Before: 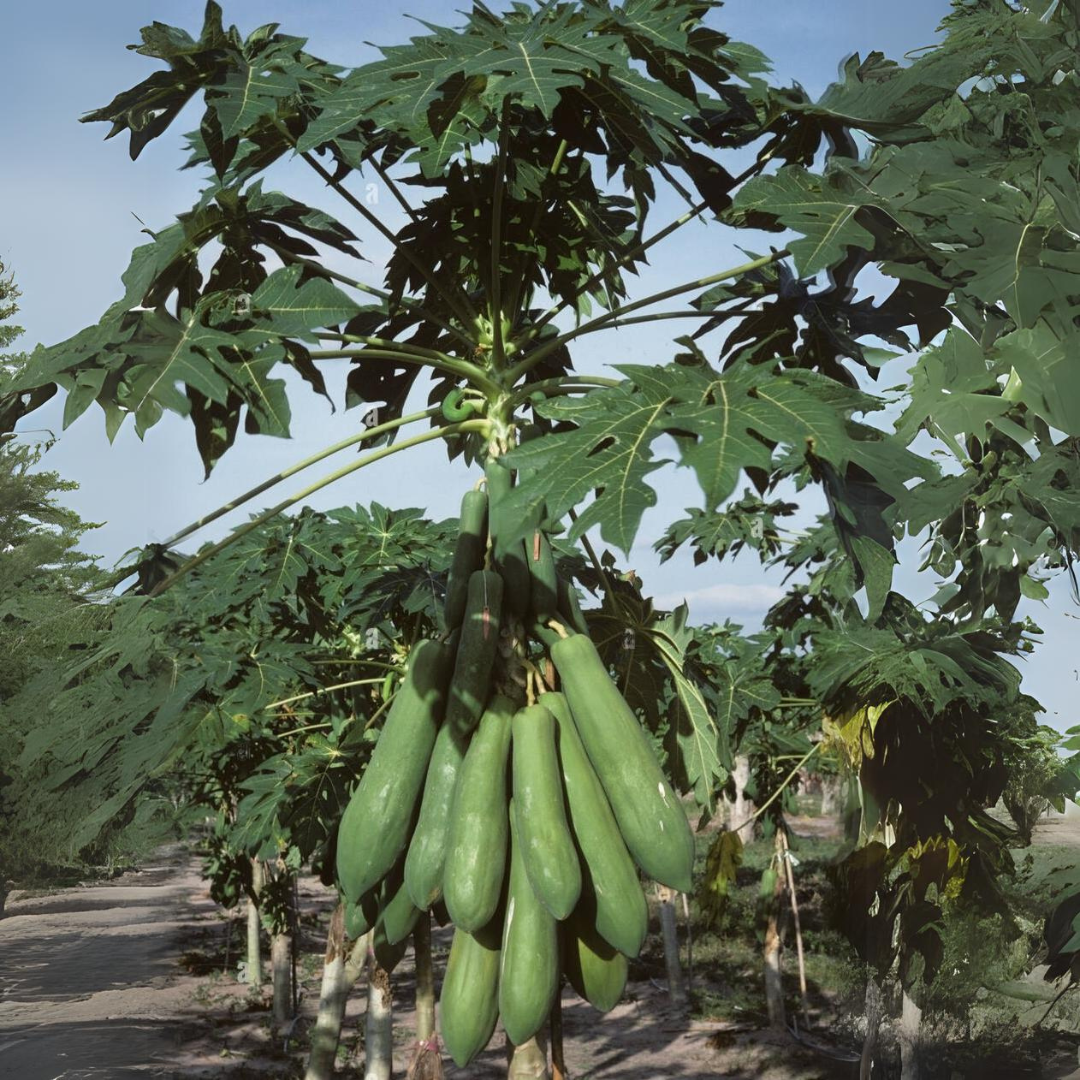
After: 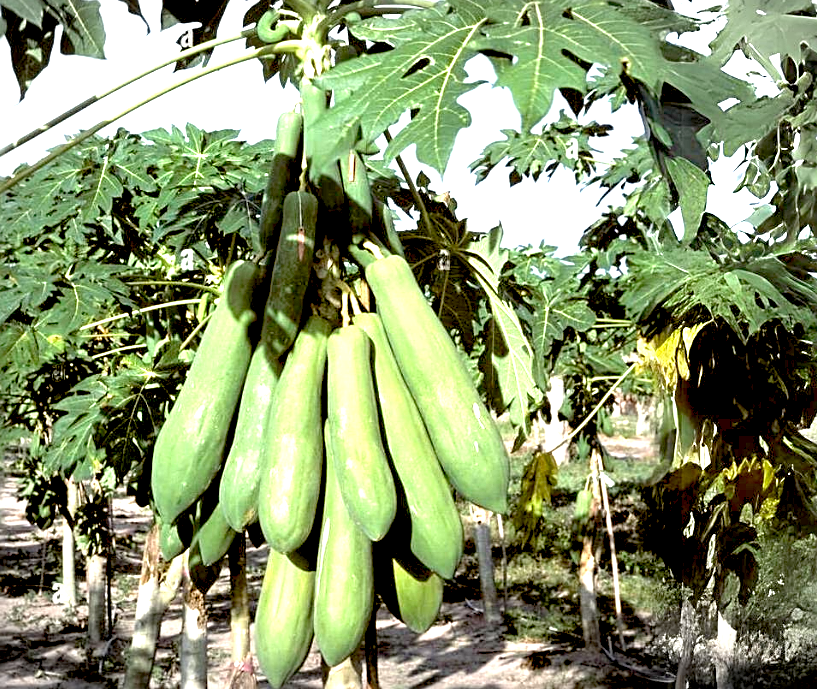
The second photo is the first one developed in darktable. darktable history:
sharpen: on, module defaults
vignetting: fall-off start 100%, brightness -0.282, width/height ratio 1.31
crop and rotate: left 17.299%, top 35.115%, right 7.015%, bottom 1.024%
exposure: black level correction 0.016, exposure 1.774 EV, compensate highlight preservation false
levels: mode automatic, black 0.023%, white 99.97%, levels [0.062, 0.494, 0.925]
